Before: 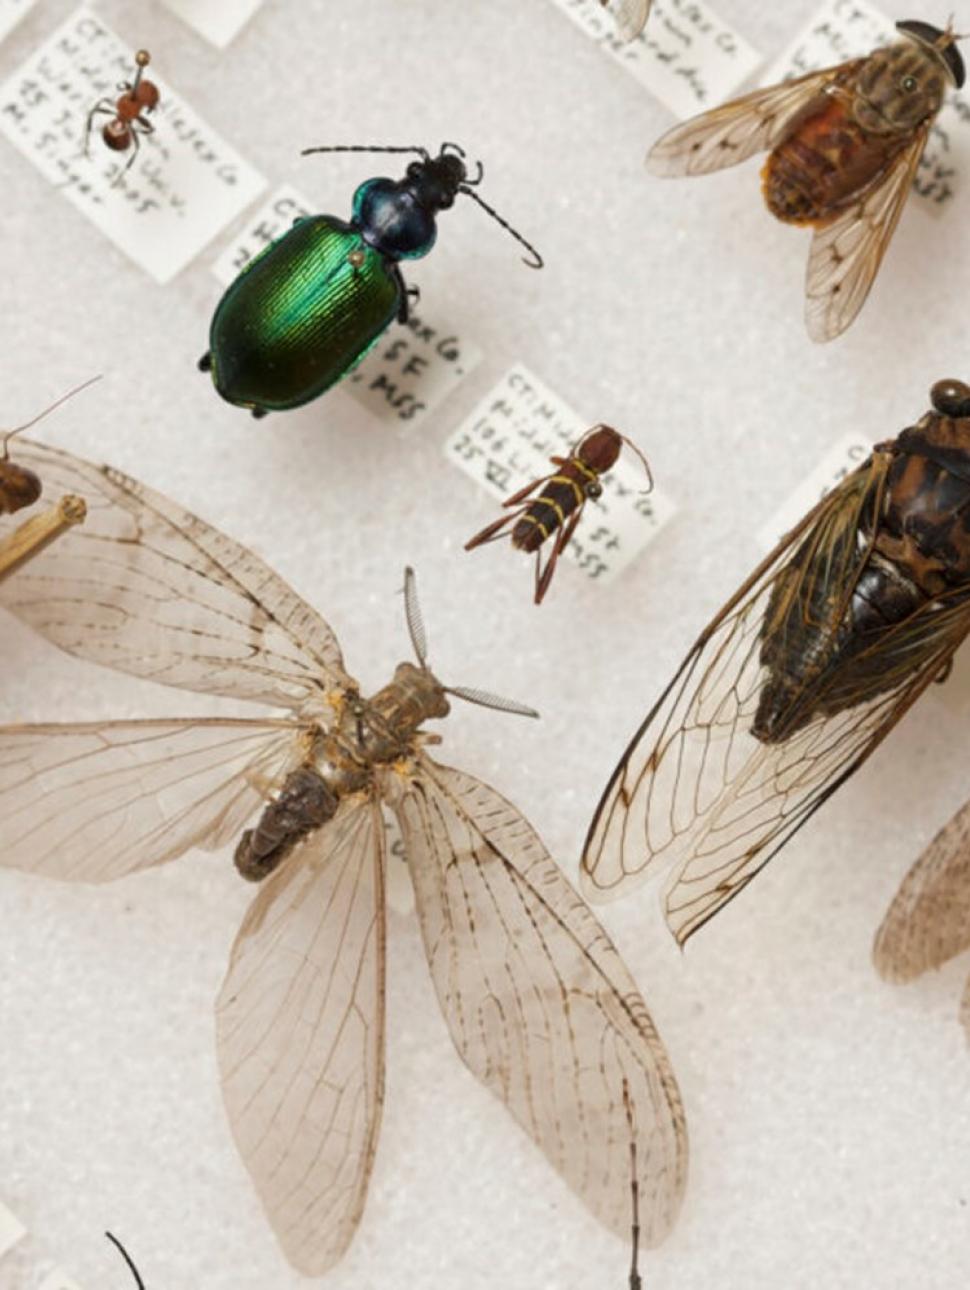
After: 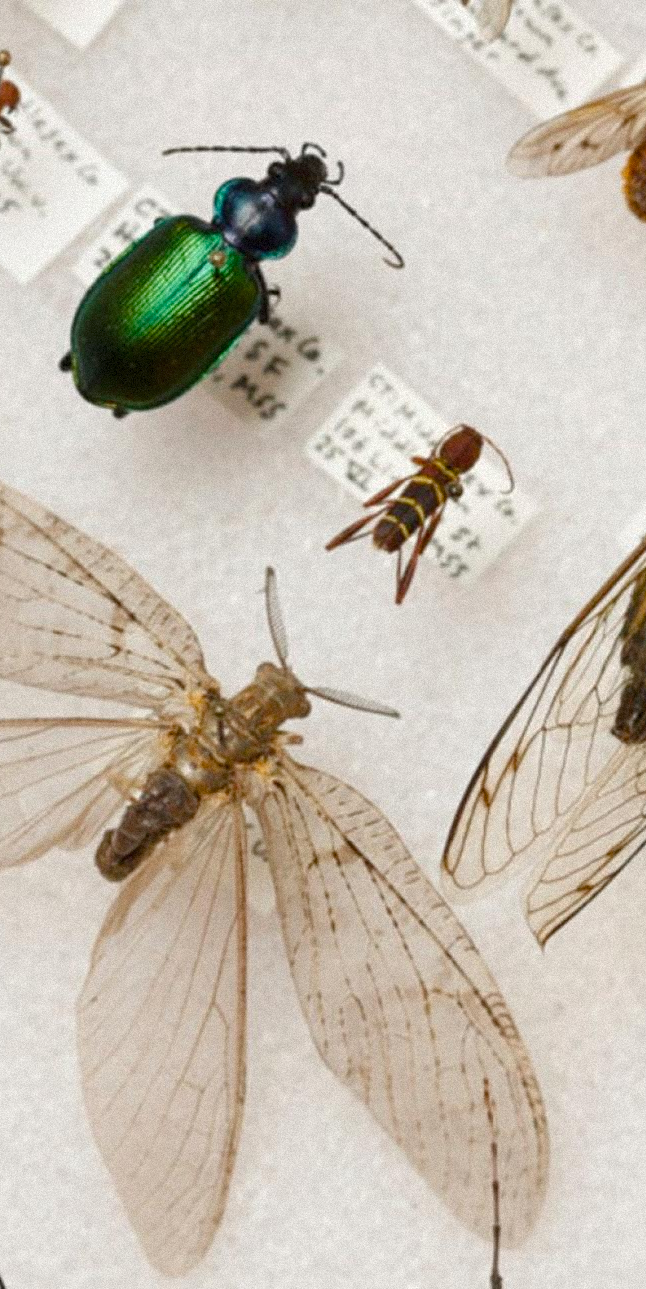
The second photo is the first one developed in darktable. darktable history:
crop and rotate: left 14.385%, right 18.948%
color balance rgb: perceptual saturation grading › global saturation 20%, perceptual saturation grading › highlights -25%, perceptual saturation grading › shadows 25%
grain: mid-tones bias 0%
